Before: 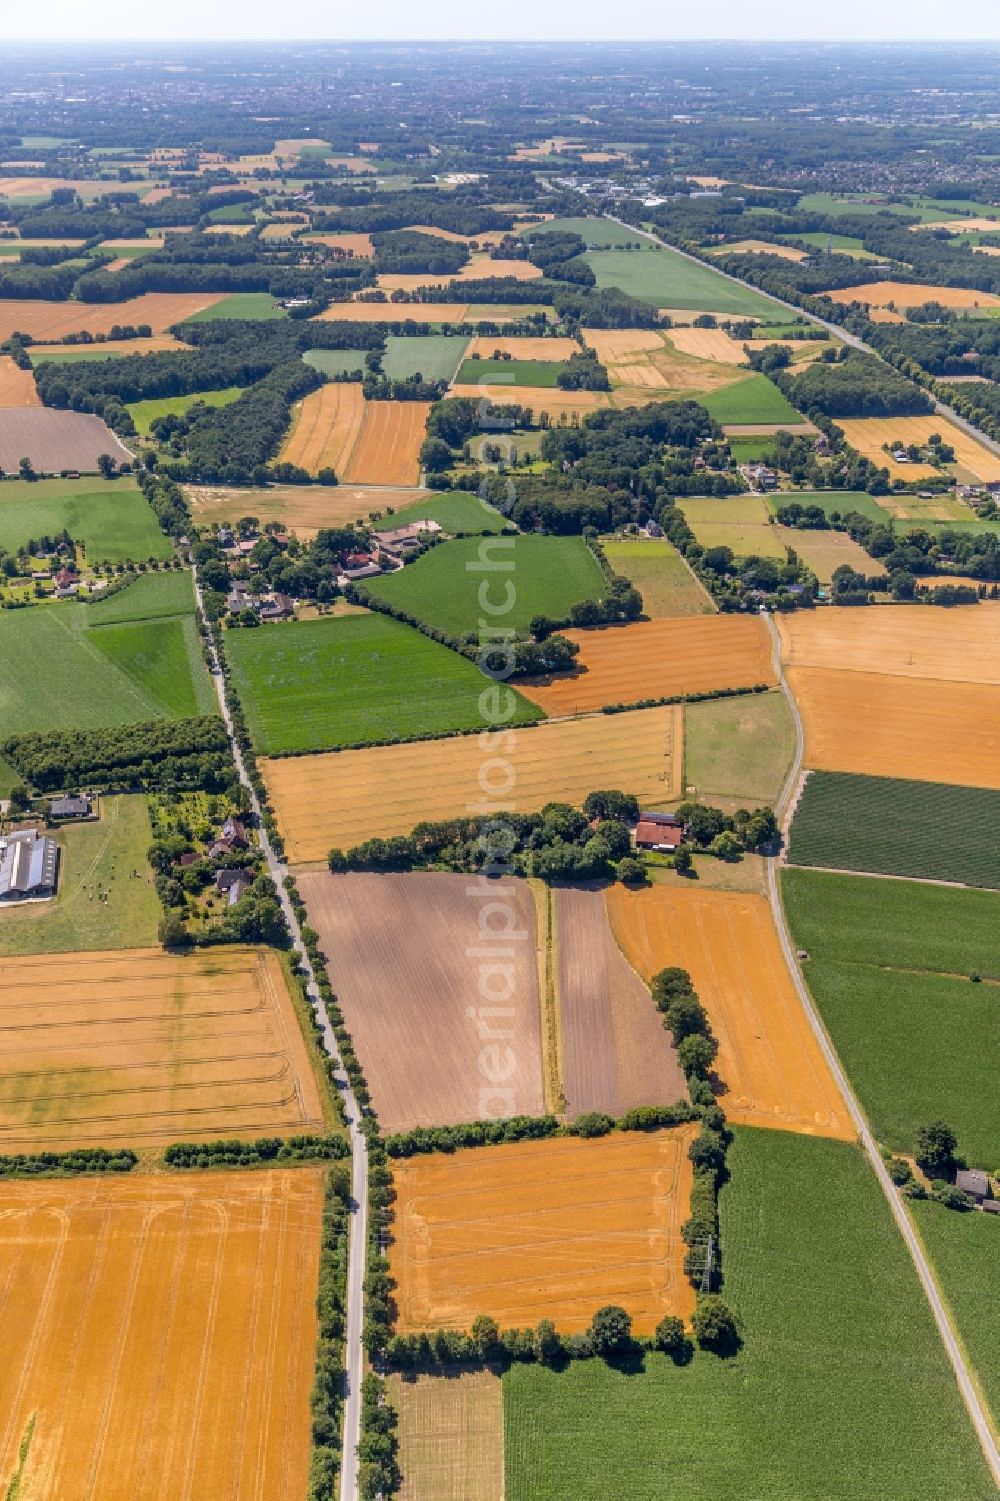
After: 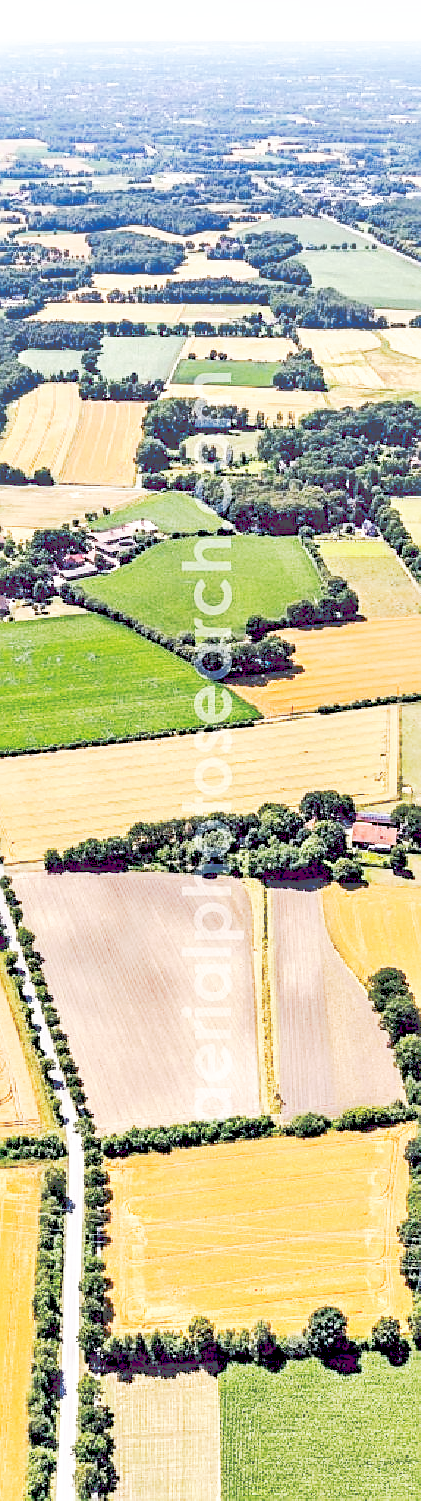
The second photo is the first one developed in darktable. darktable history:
contrast equalizer: octaves 7, y [[0.6 ×6], [0.55 ×6], [0 ×6], [0 ×6], [0 ×6]]
tone curve: curves: ch0 [(0, 0) (0.003, 0.301) (0.011, 0.302) (0.025, 0.307) (0.044, 0.313) (0.069, 0.316) (0.1, 0.322) (0.136, 0.325) (0.177, 0.341) (0.224, 0.358) (0.277, 0.386) (0.335, 0.429) (0.399, 0.486) (0.468, 0.556) (0.543, 0.644) (0.623, 0.728) (0.709, 0.796) (0.801, 0.854) (0.898, 0.908) (1, 1)], preserve colors none
base curve: curves: ch0 [(0, 0) (0.012, 0.01) (0.073, 0.168) (0.31, 0.711) (0.645, 0.957) (1, 1)], preserve colors none
crop: left 28.47%, right 29.347%
sharpen: on, module defaults
